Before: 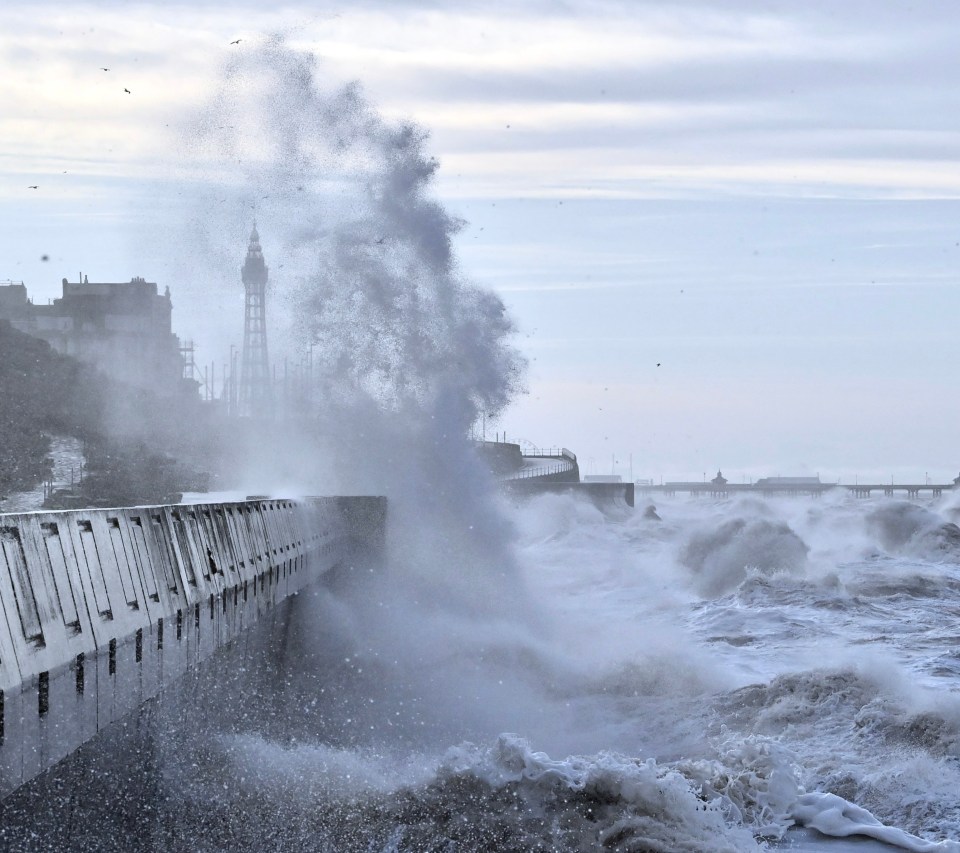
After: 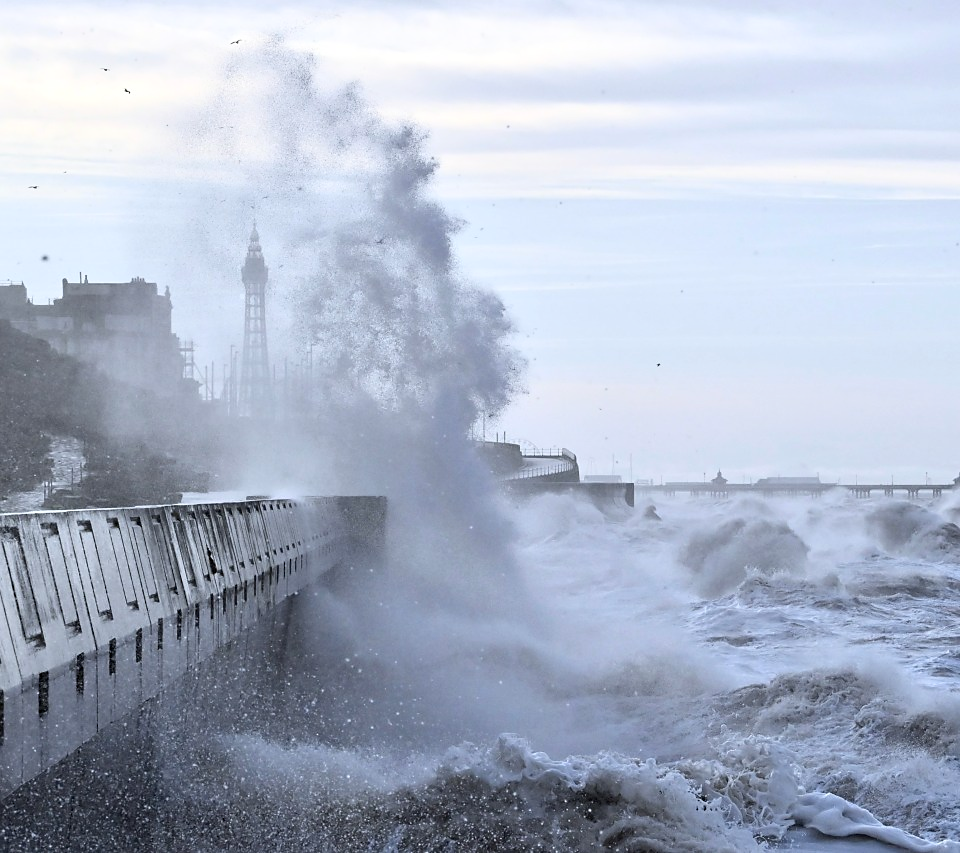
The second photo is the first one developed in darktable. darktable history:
levels: mode automatic, levels [0, 0.498, 1]
shadows and highlights: shadows -0.76, highlights 40.42
sharpen: radius 1.574, amount 0.357, threshold 1.621
